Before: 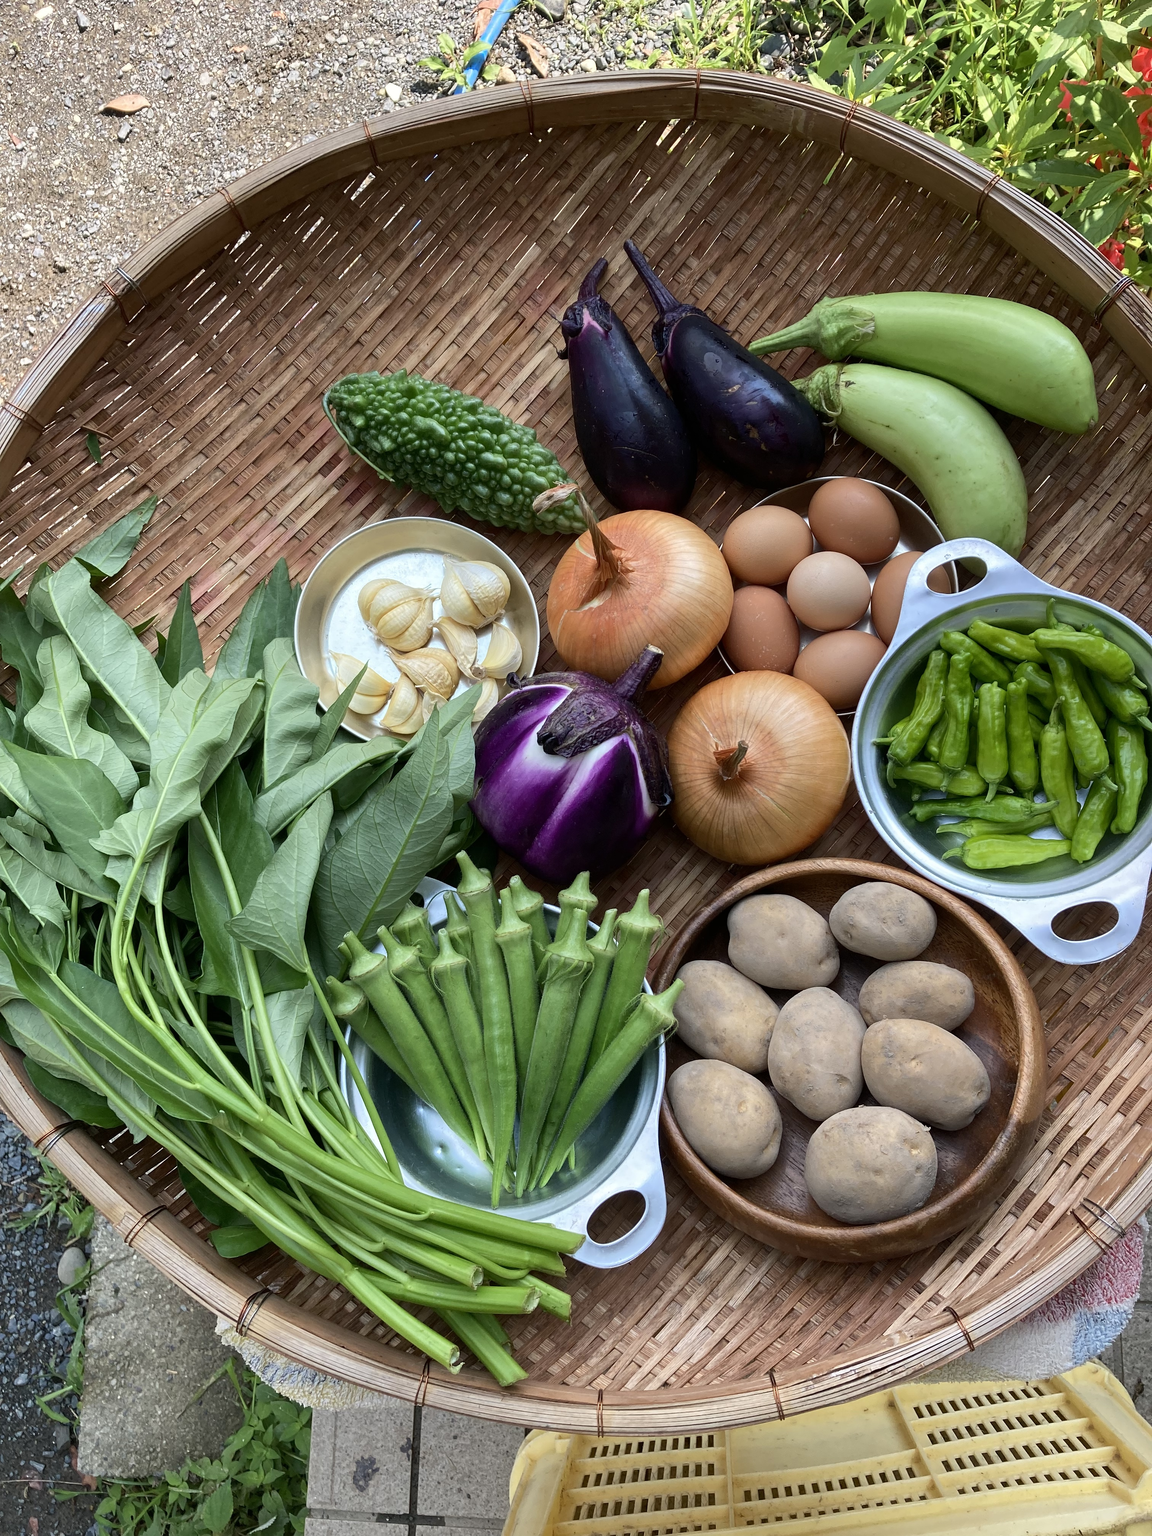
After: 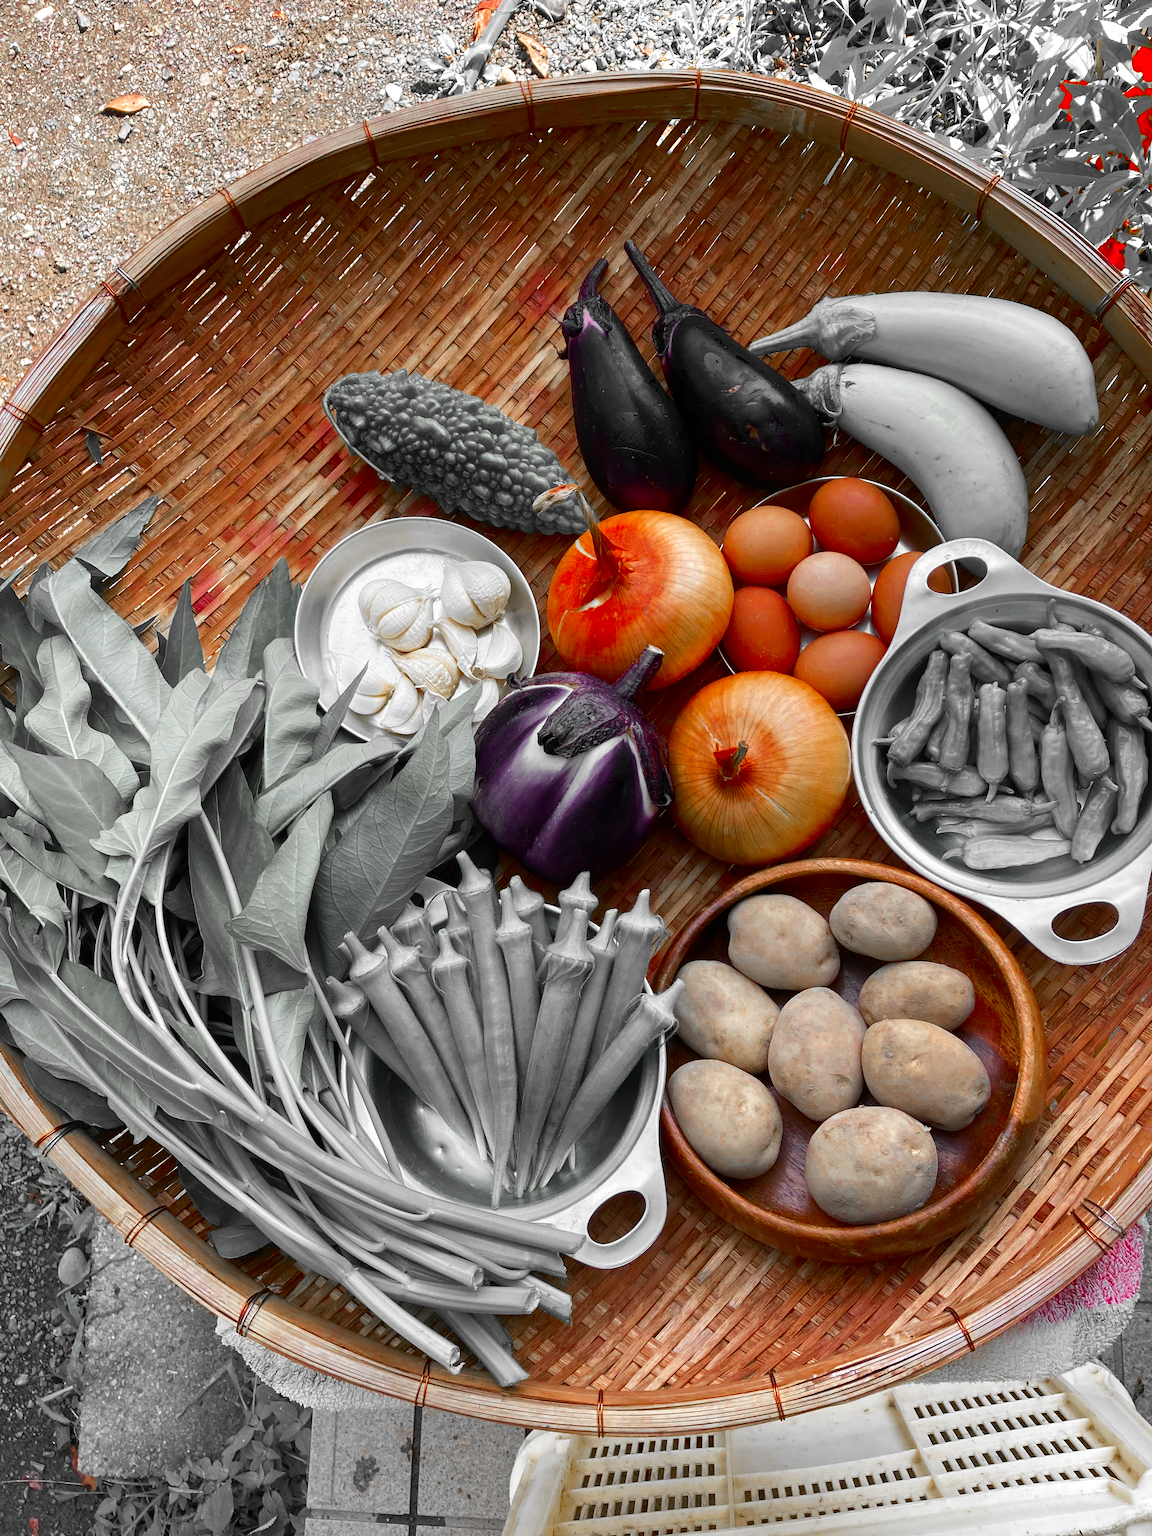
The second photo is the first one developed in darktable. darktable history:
color correction: saturation 2.15
color zones: curves: ch0 [(0, 0.497) (0.096, 0.361) (0.221, 0.538) (0.429, 0.5) (0.571, 0.5) (0.714, 0.5) (0.857, 0.5) (1, 0.497)]; ch1 [(0, 0.5) (0.143, 0.5) (0.257, -0.002) (0.429, 0.04) (0.571, -0.001) (0.714, -0.015) (0.857, 0.024) (1, 0.5)]
